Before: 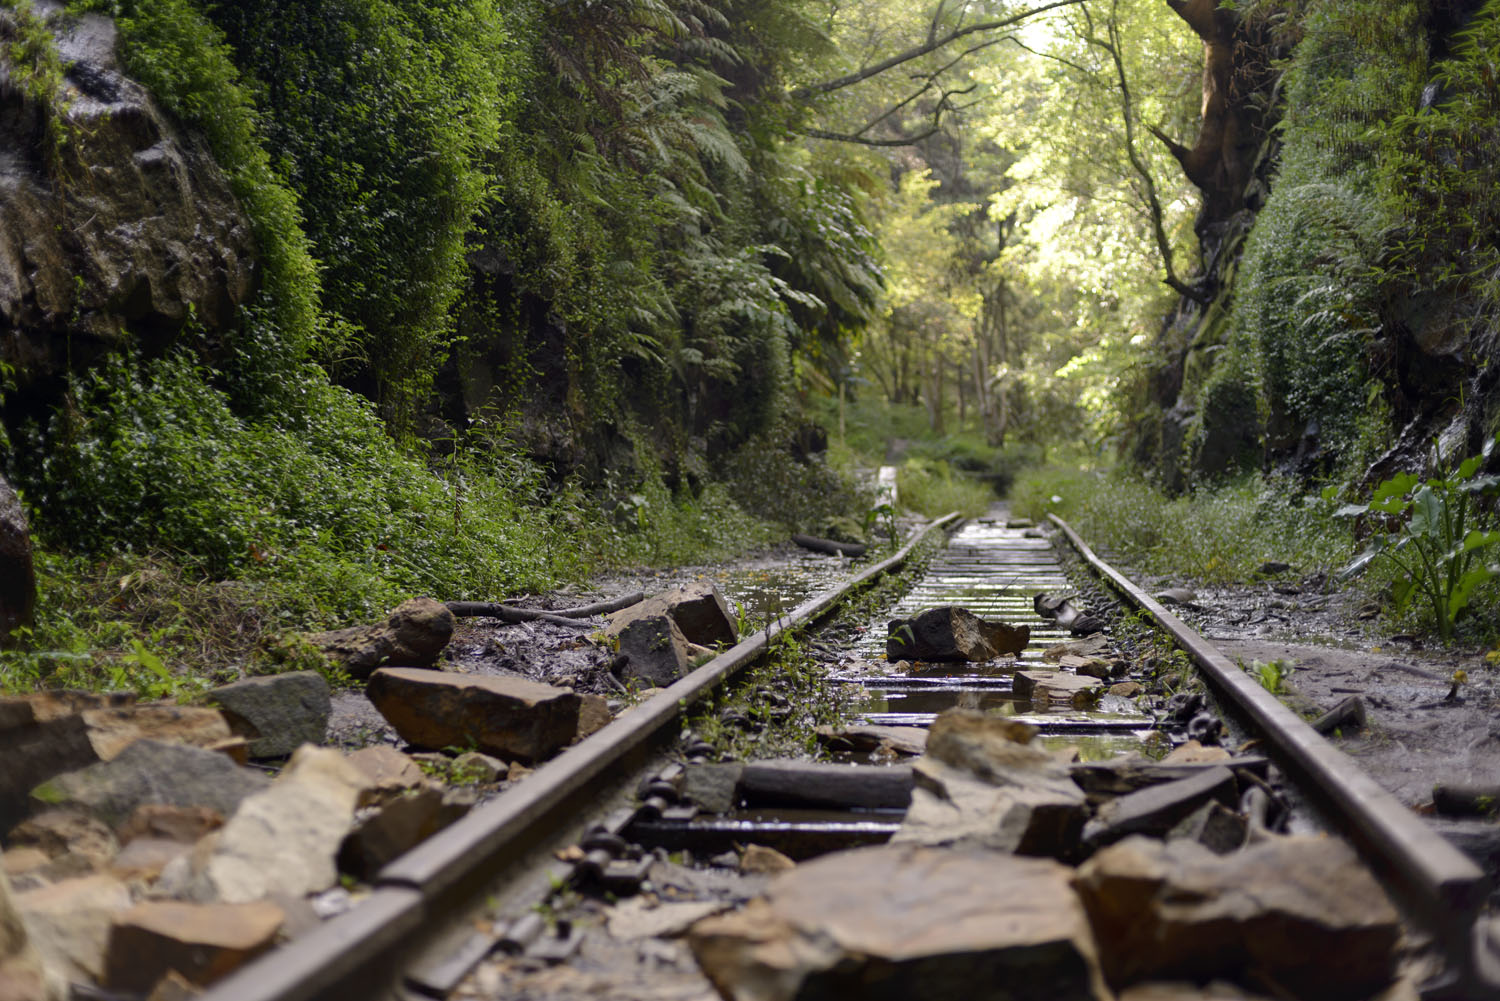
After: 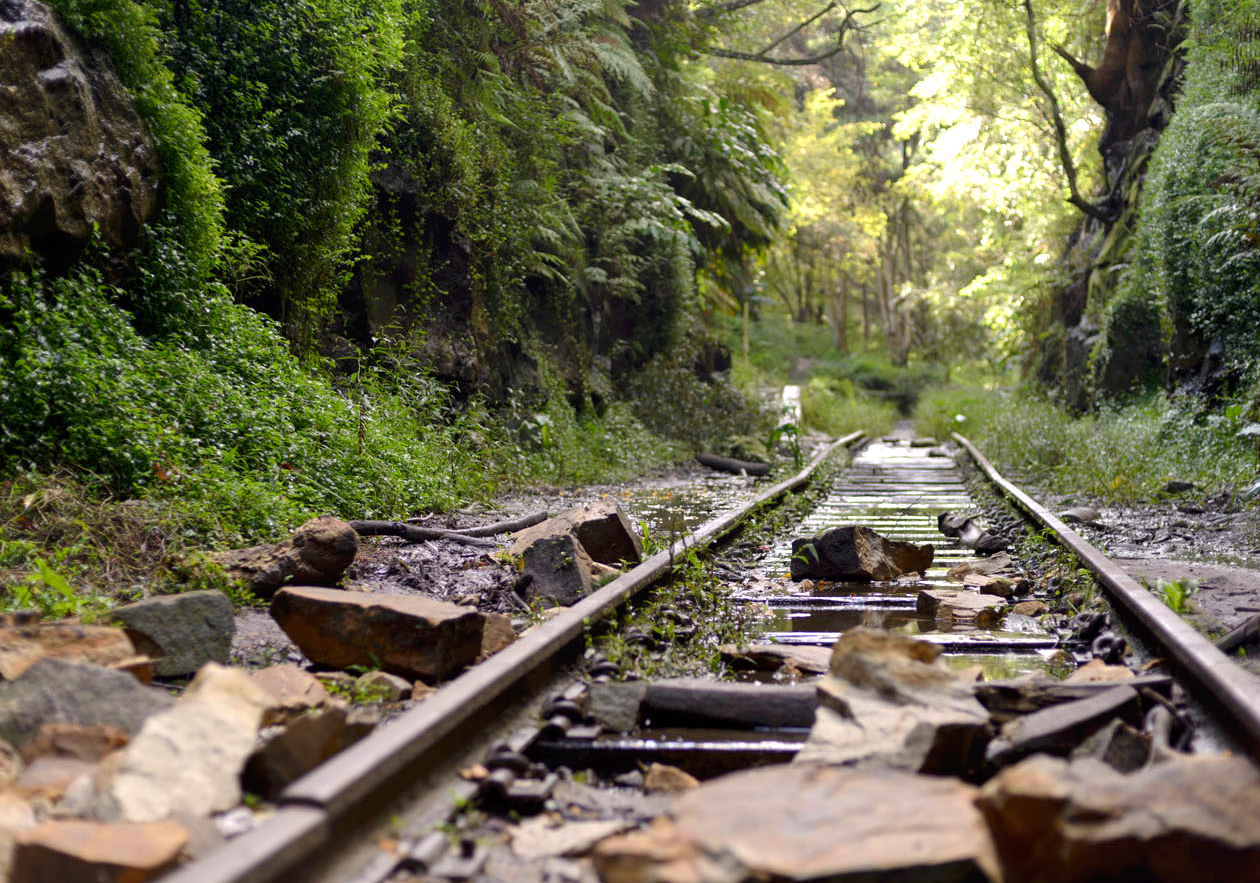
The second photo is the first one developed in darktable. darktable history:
exposure: exposure 0.507 EV, compensate highlight preservation false
crop: left 6.446%, top 8.188%, right 9.538%, bottom 3.548%
